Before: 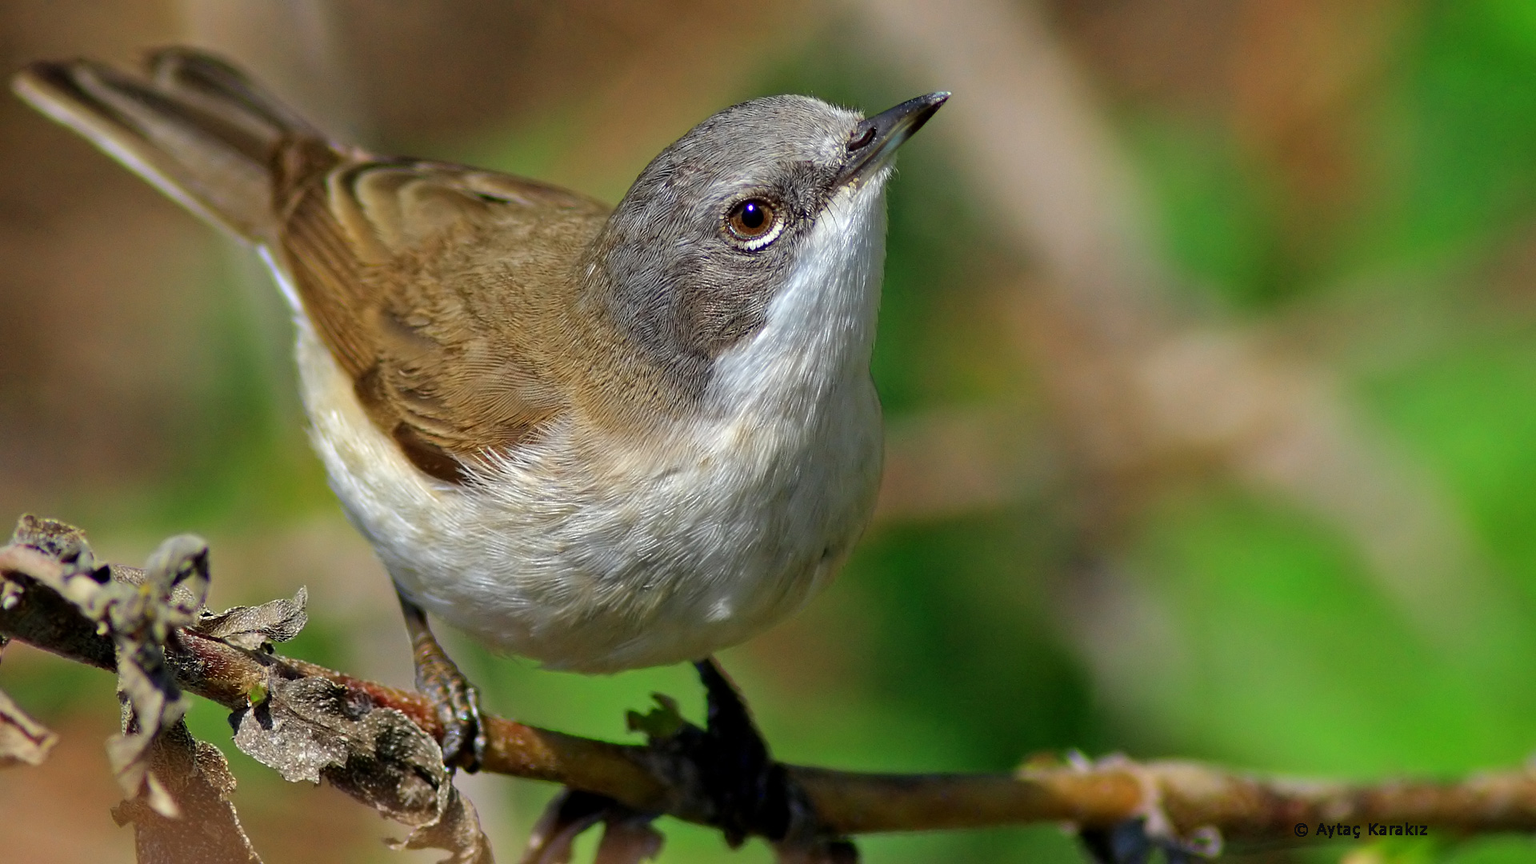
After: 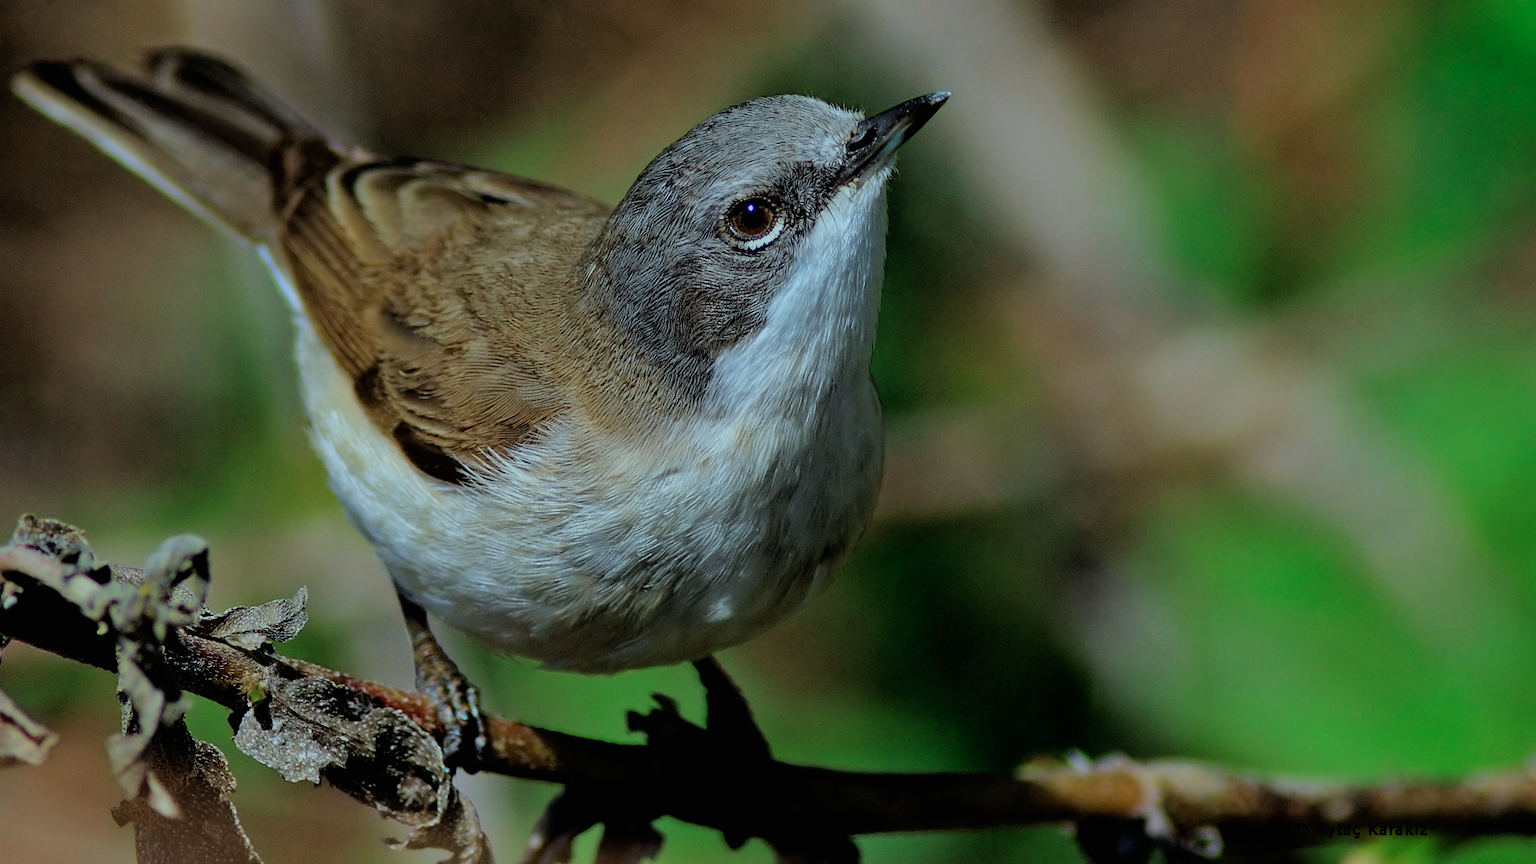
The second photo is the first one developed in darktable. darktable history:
color correction: highlights a* -11.54, highlights b* -15.77
exposure: exposure -0.444 EV, compensate exposure bias true, compensate highlight preservation false
contrast brightness saturation: contrast -0.011, brightness -0.015, saturation 0.038
filmic rgb: black relative exposure -4.41 EV, white relative exposure 5.03 EV, hardness 2.2, latitude 40.03%, contrast 1.154, highlights saturation mix 10.61%, shadows ↔ highlights balance 0.938%
